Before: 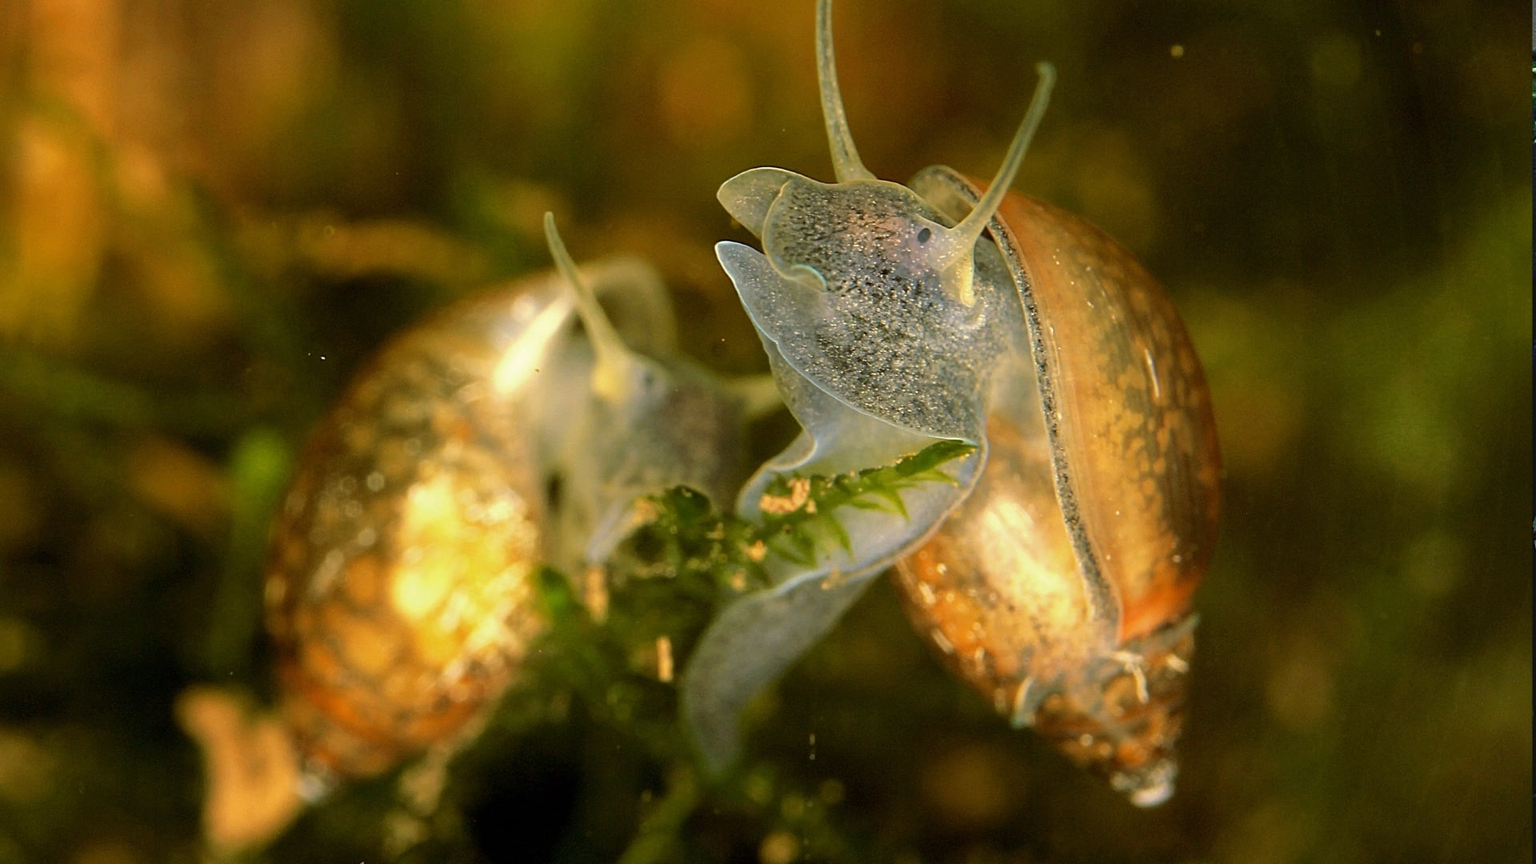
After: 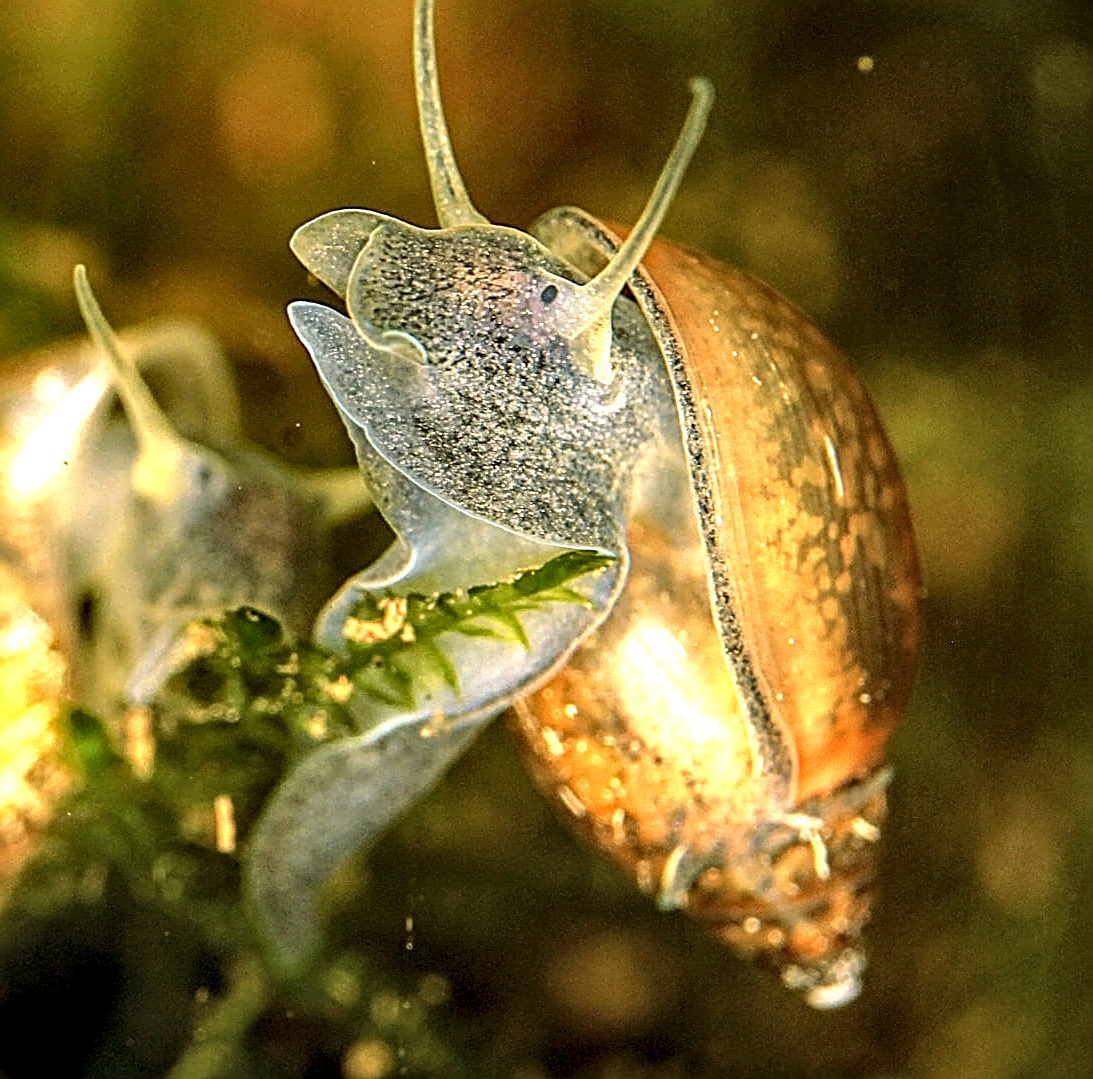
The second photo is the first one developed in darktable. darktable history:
sharpen: radius 3.068, amount 0.76
exposure: black level correction -0.002, exposure 0.529 EV, compensate highlight preservation false
crop: left 31.603%, top 0.008%, right 11.464%
haze removal: compatibility mode true, adaptive false
local contrast: detail 160%
